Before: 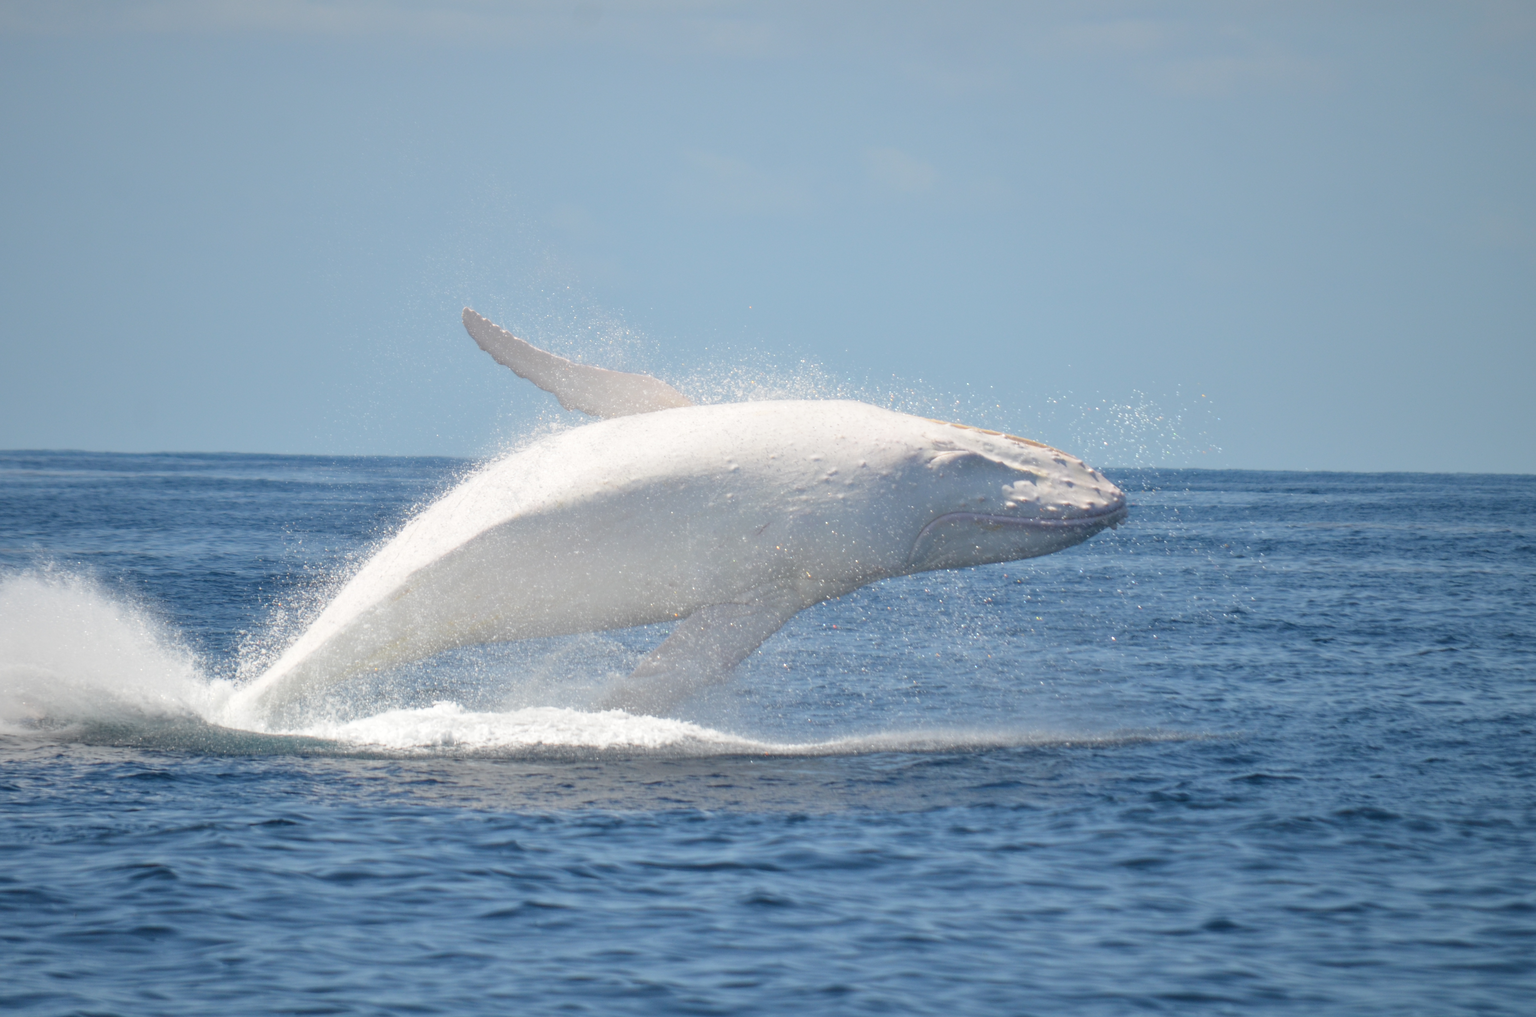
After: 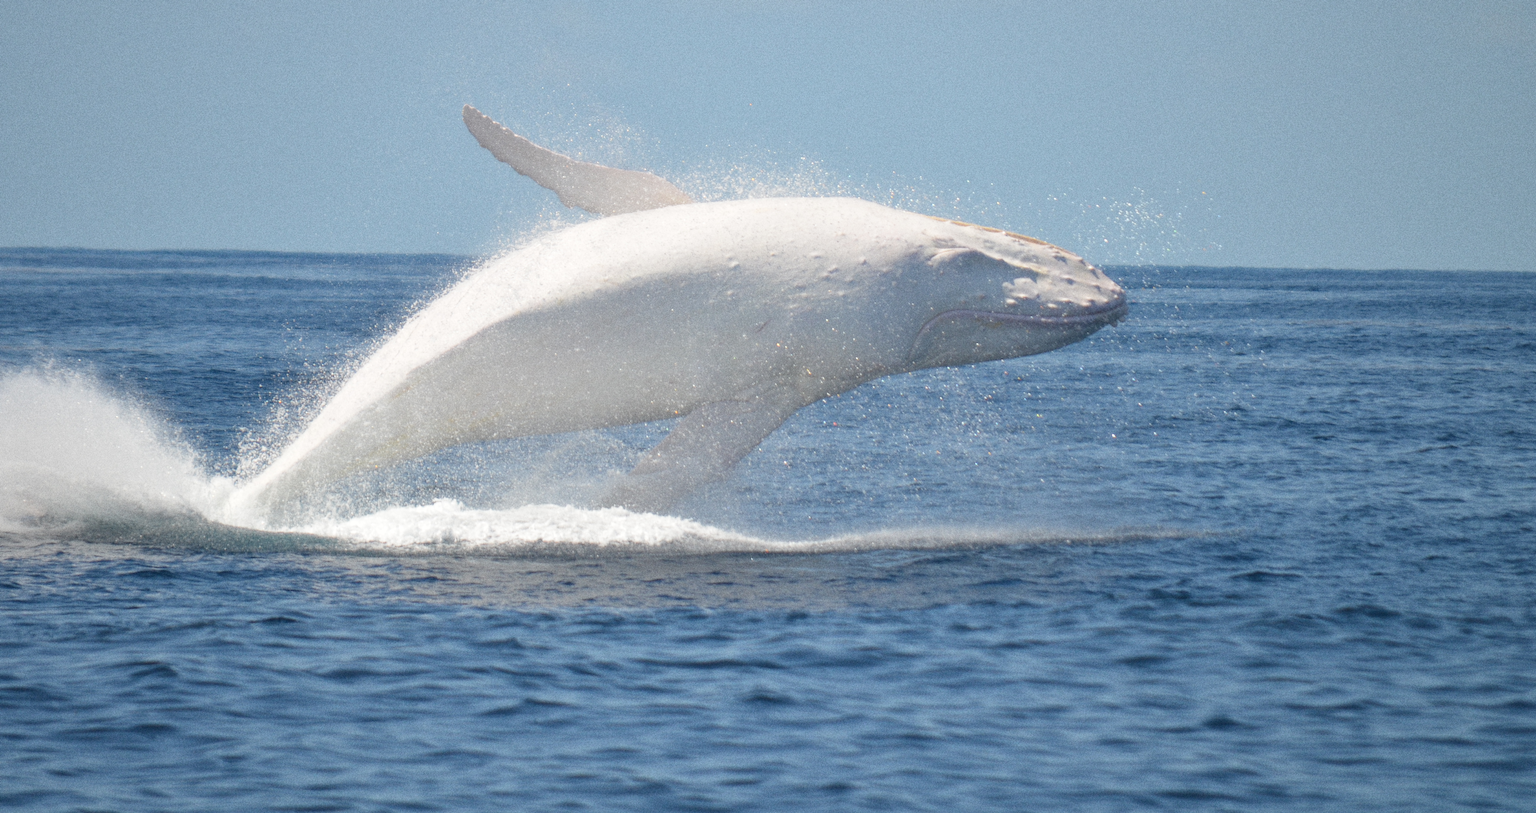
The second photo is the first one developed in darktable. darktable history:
grain: coarseness 8.68 ISO, strength 31.94%
crop and rotate: top 19.998%
